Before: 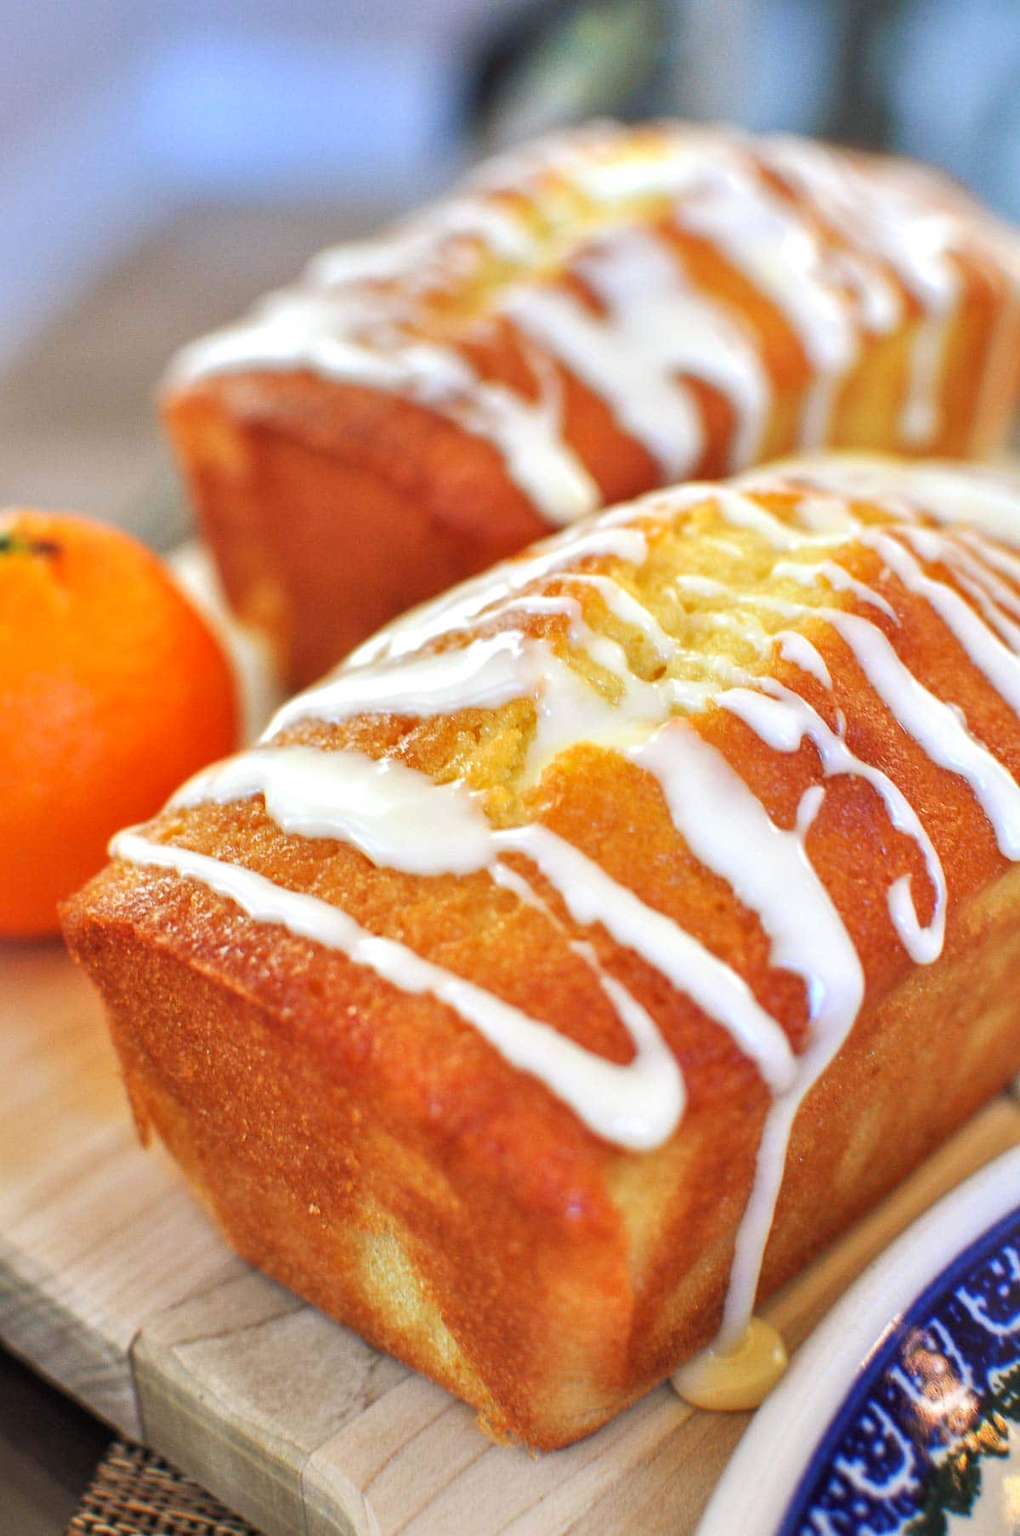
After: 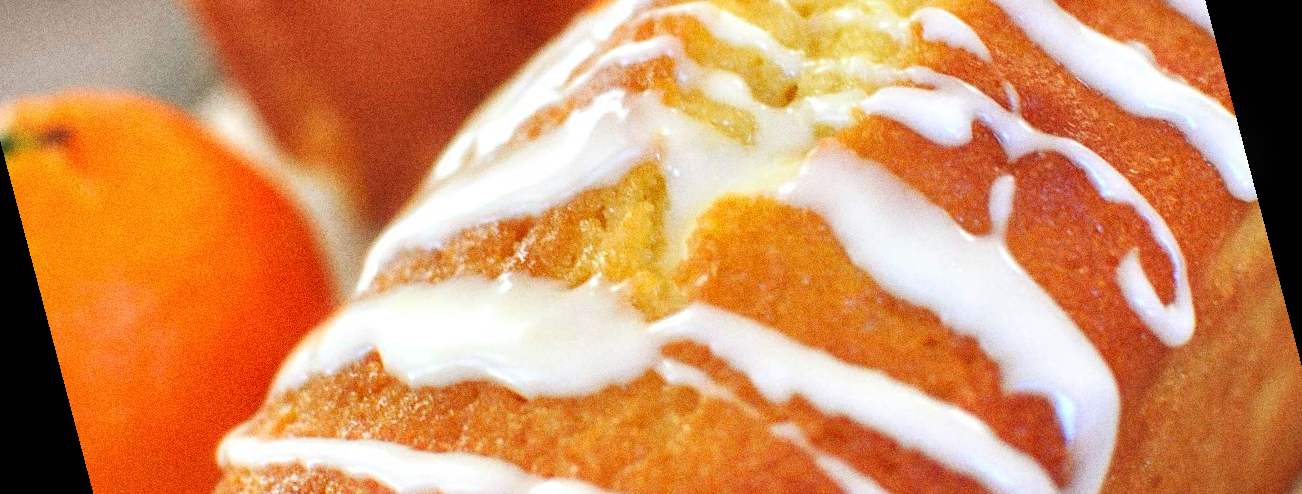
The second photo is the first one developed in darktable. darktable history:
bloom: size 3%, threshold 100%, strength 0%
rotate and perspective: rotation -14.8°, crop left 0.1, crop right 0.903, crop top 0.25, crop bottom 0.748
grain: coarseness 0.09 ISO, strength 40%
crop and rotate: top 26.056%, bottom 25.543%
